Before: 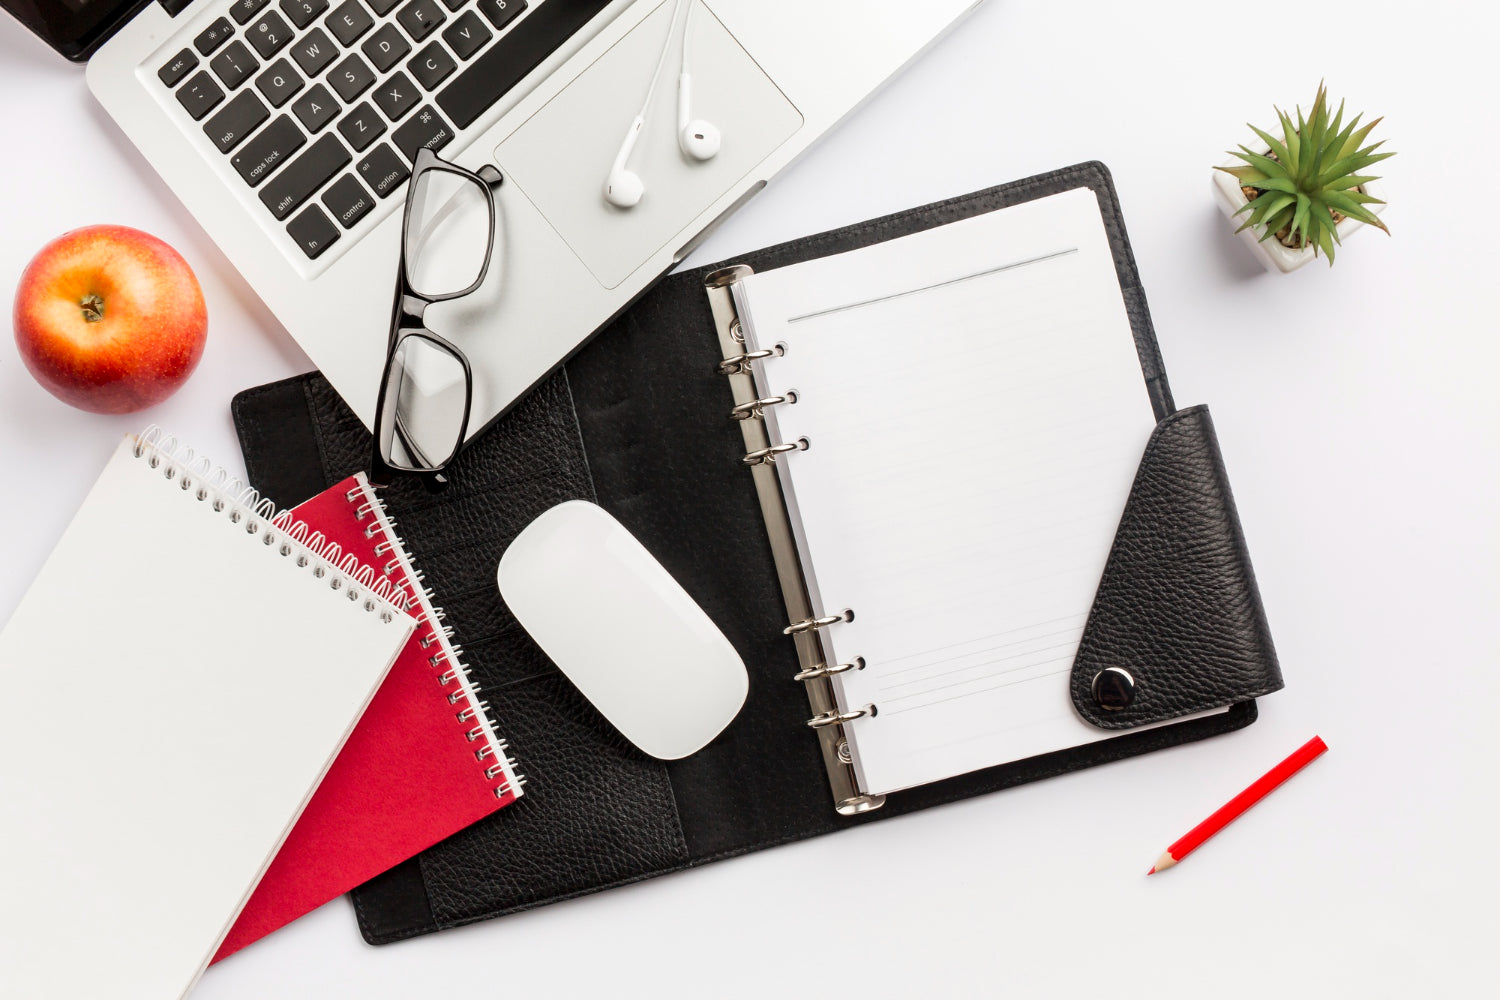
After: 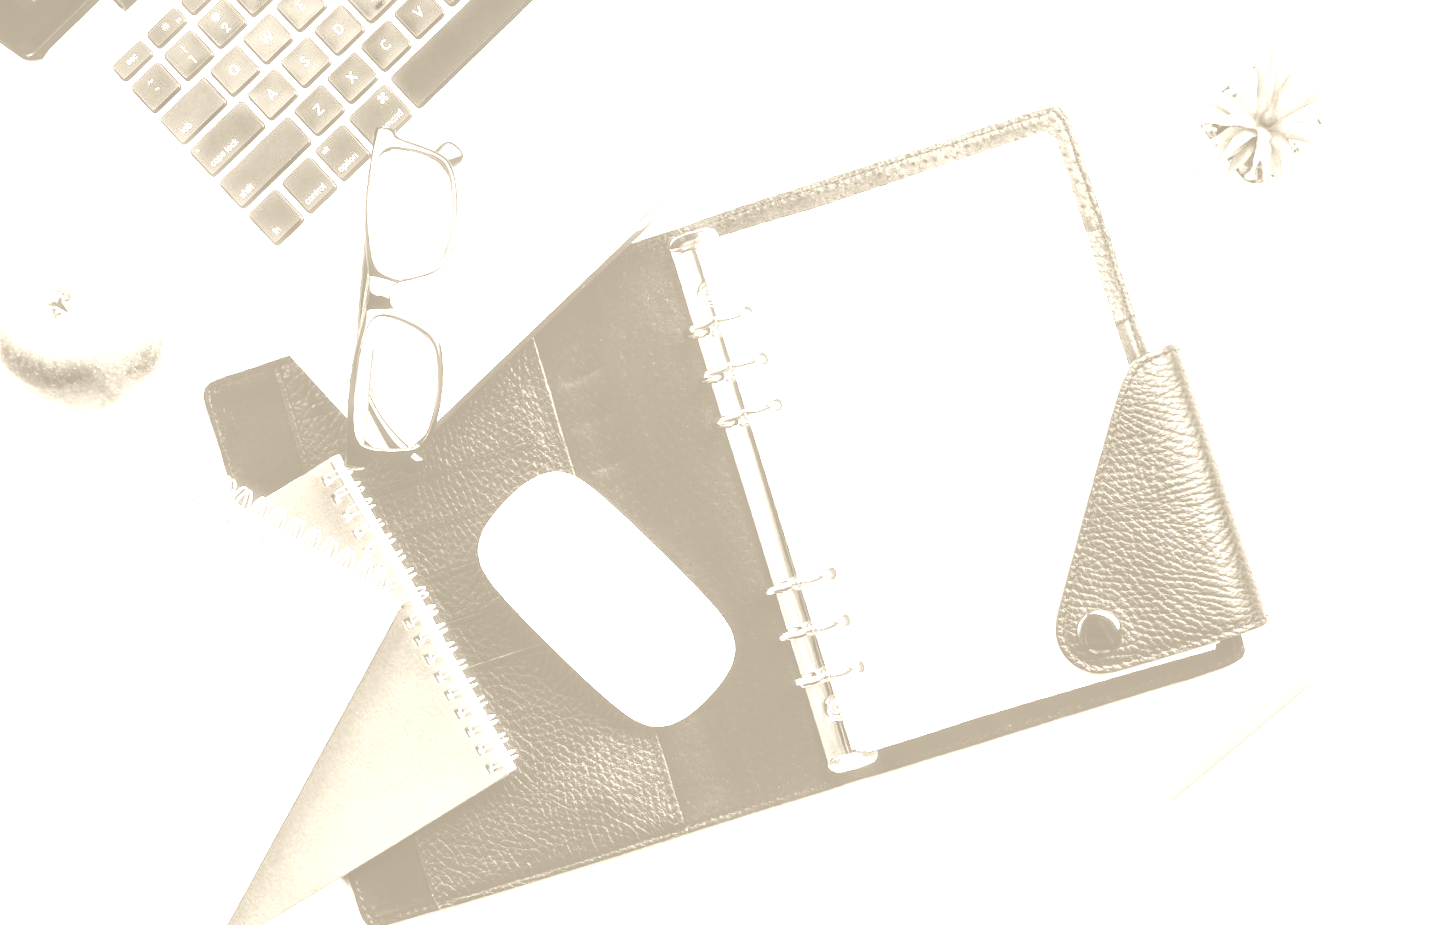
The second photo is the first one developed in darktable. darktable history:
rgb curve: curves: ch0 [(0, 0) (0.21, 0.15) (0.24, 0.21) (0.5, 0.75) (0.75, 0.96) (0.89, 0.99) (1, 1)]; ch1 [(0, 0.02) (0.21, 0.13) (0.25, 0.2) (0.5, 0.67) (0.75, 0.9) (0.89, 0.97) (1, 1)]; ch2 [(0, 0.02) (0.21, 0.13) (0.25, 0.2) (0.5, 0.67) (0.75, 0.9) (0.89, 0.97) (1, 1)], compensate middle gray true
rotate and perspective: rotation -3°, crop left 0.031, crop right 0.968, crop top 0.07, crop bottom 0.93
white balance: red 0.871, blue 1.249
contrast brightness saturation: contrast 0.2, brightness 0.16, saturation 0.22
color zones: curves: ch1 [(0, 0.679) (0.143, 0.647) (0.286, 0.261) (0.378, -0.011) (0.571, 0.396) (0.714, 0.399) (0.857, 0.406) (1, 0.679)]
local contrast: detail 130%
haze removal: strength -0.09, adaptive false
colorize: hue 36°, saturation 71%, lightness 80.79%
